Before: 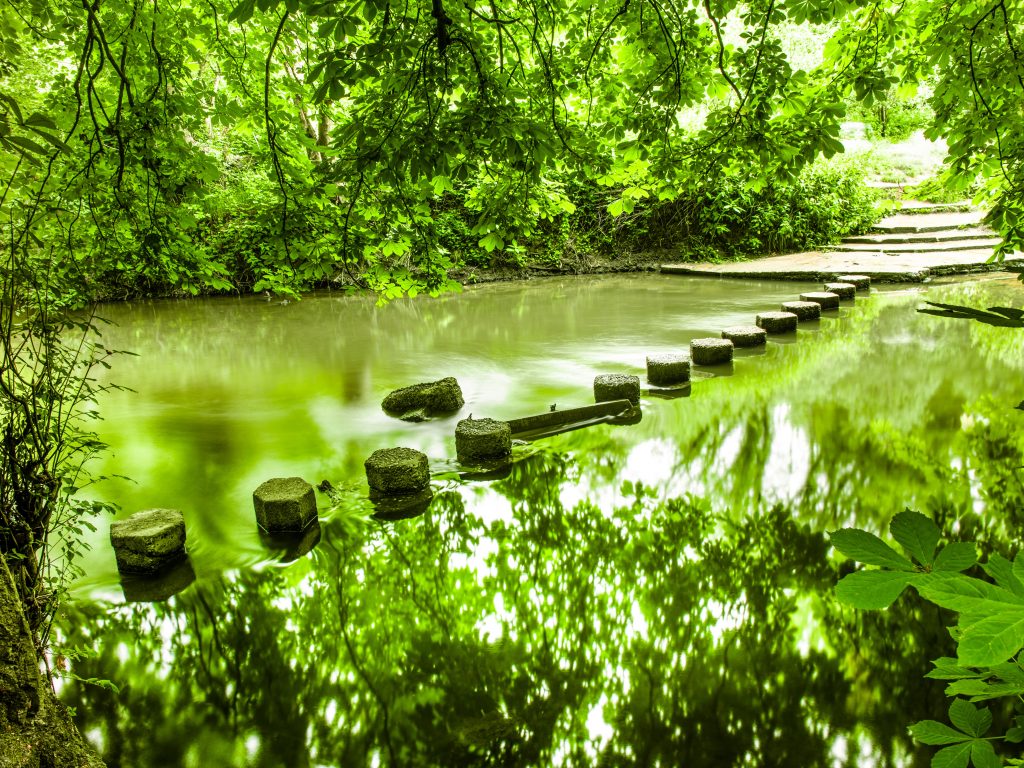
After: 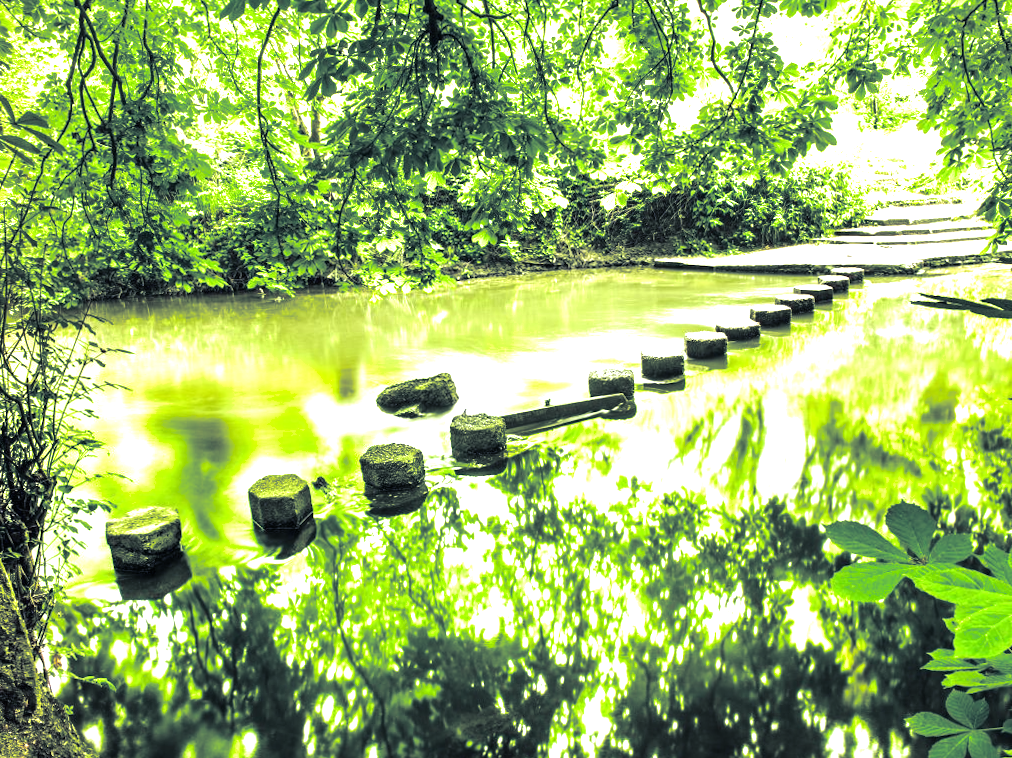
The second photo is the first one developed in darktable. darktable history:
exposure: black level correction 0, exposure 1.2 EV, compensate highlight preservation false
rotate and perspective: rotation -0.45°, automatic cropping original format, crop left 0.008, crop right 0.992, crop top 0.012, crop bottom 0.988
split-toning: shadows › hue 230.4°
